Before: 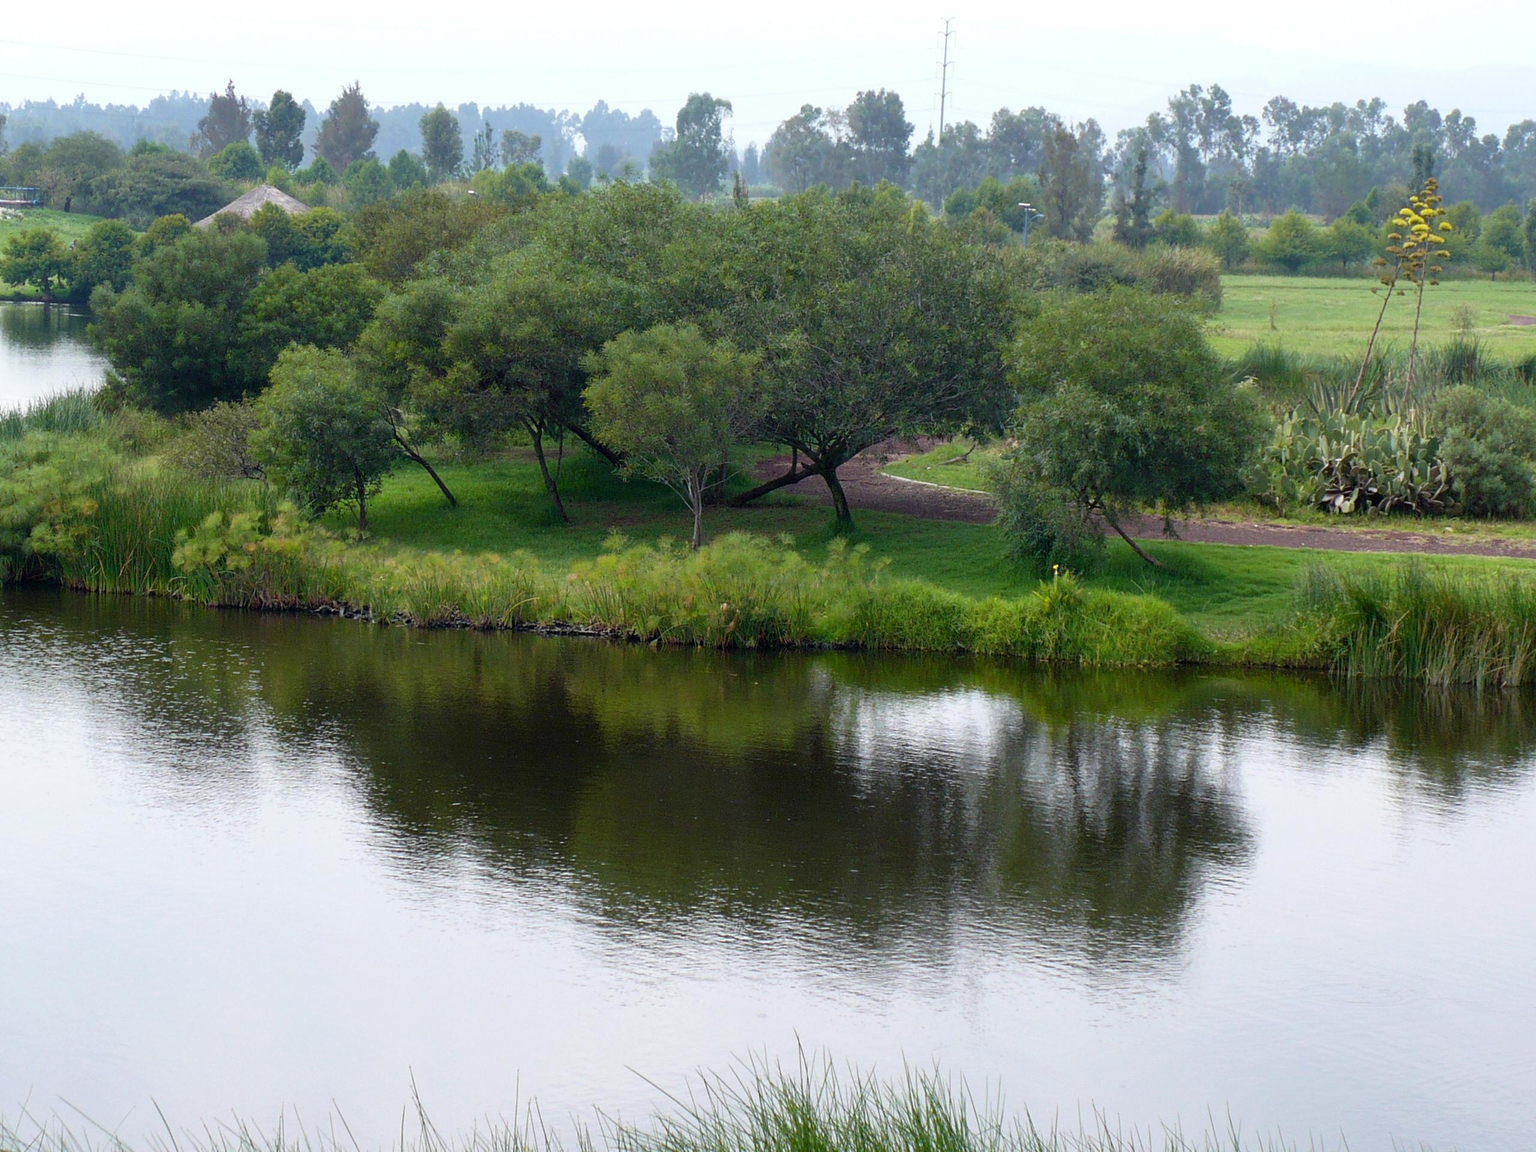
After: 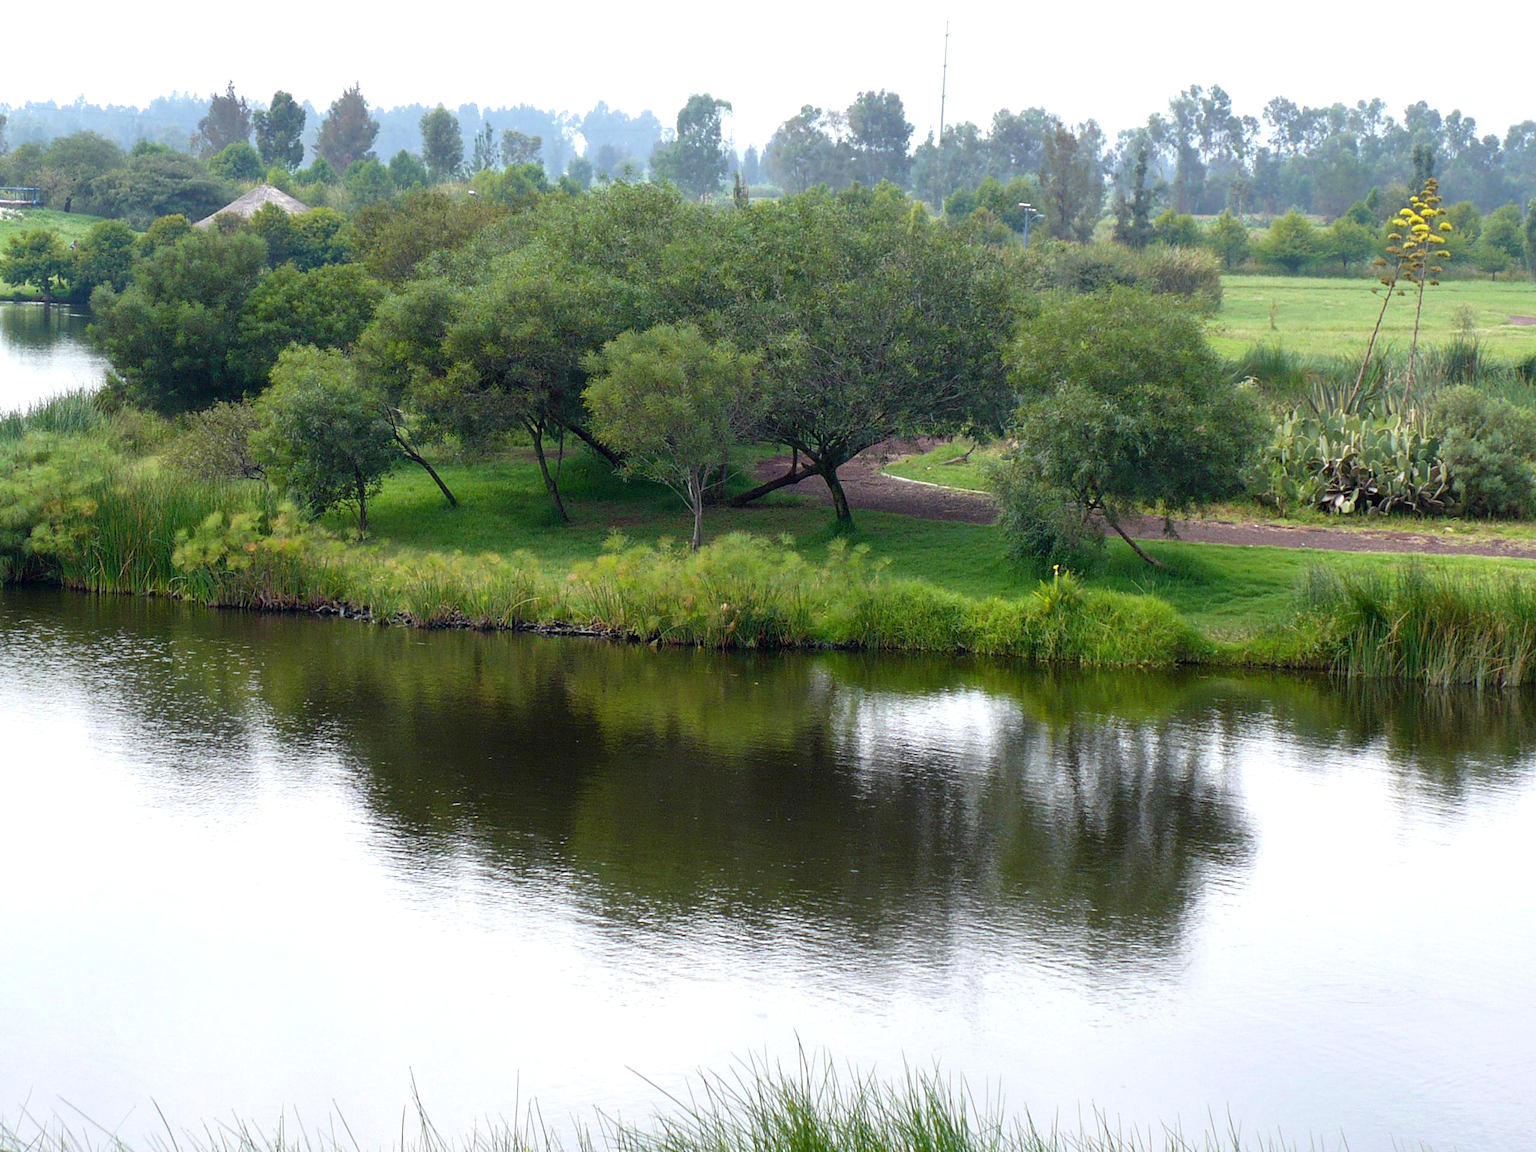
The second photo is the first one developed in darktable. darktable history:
exposure: exposure 0.373 EV, compensate exposure bias true, compensate highlight preservation false
